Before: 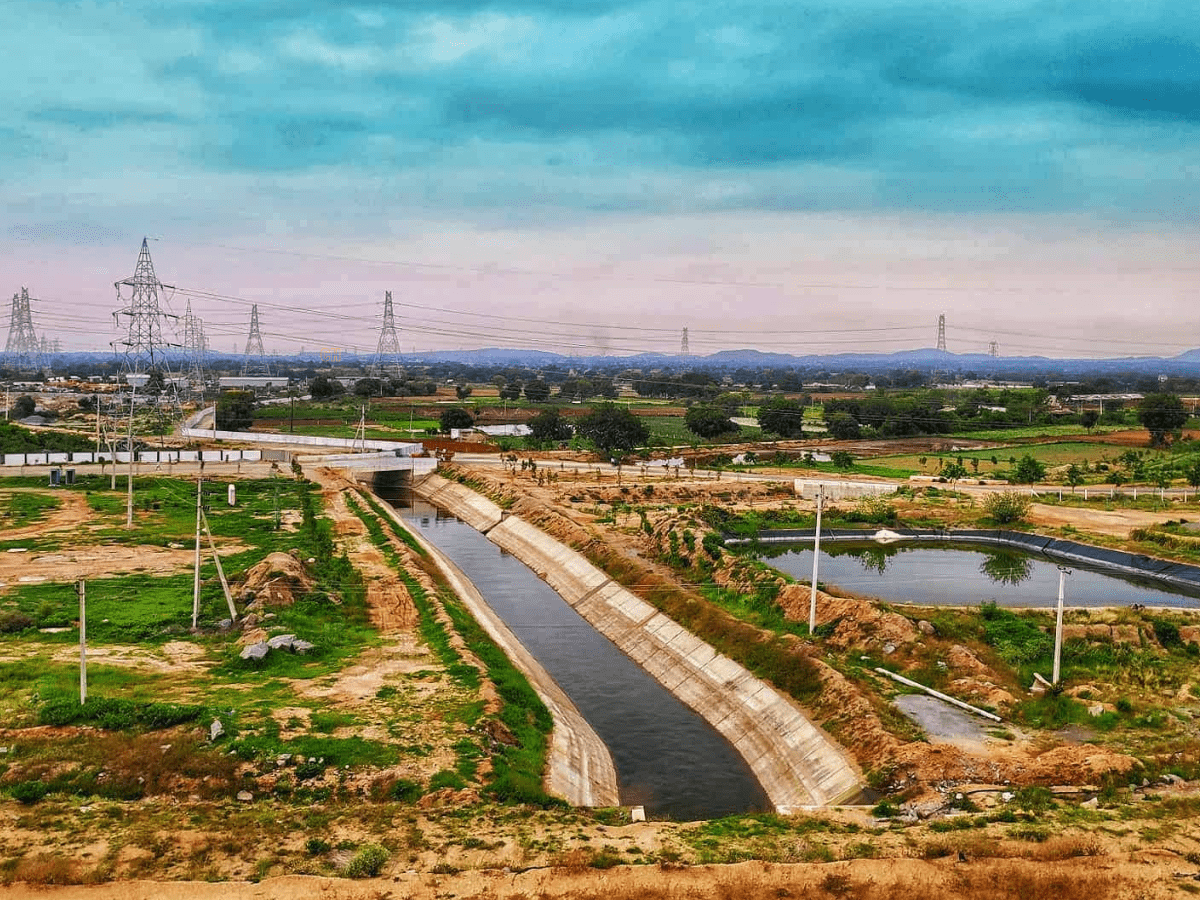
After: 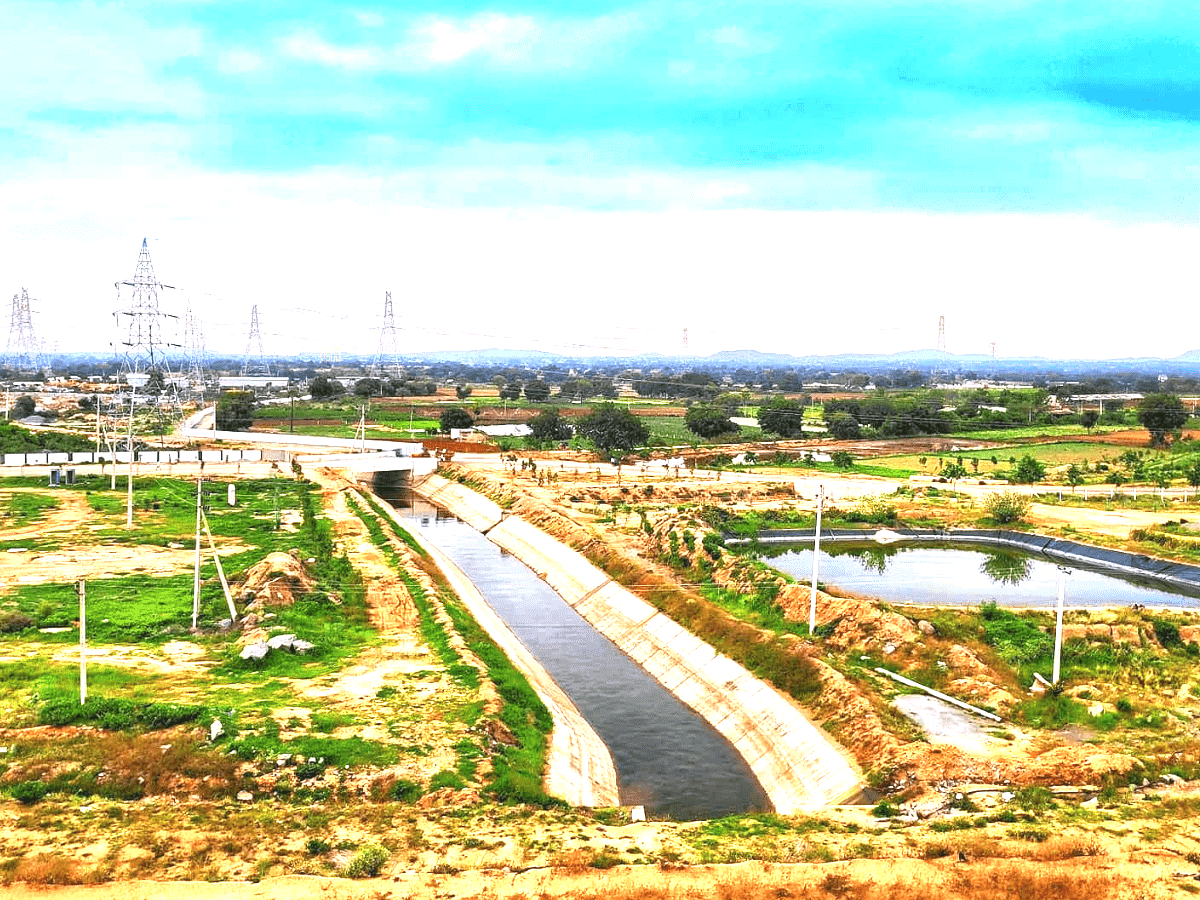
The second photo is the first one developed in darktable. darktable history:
white balance: red 0.98, blue 1.034
exposure: black level correction 0, exposure 1.6 EV, compensate exposure bias true, compensate highlight preservation false
